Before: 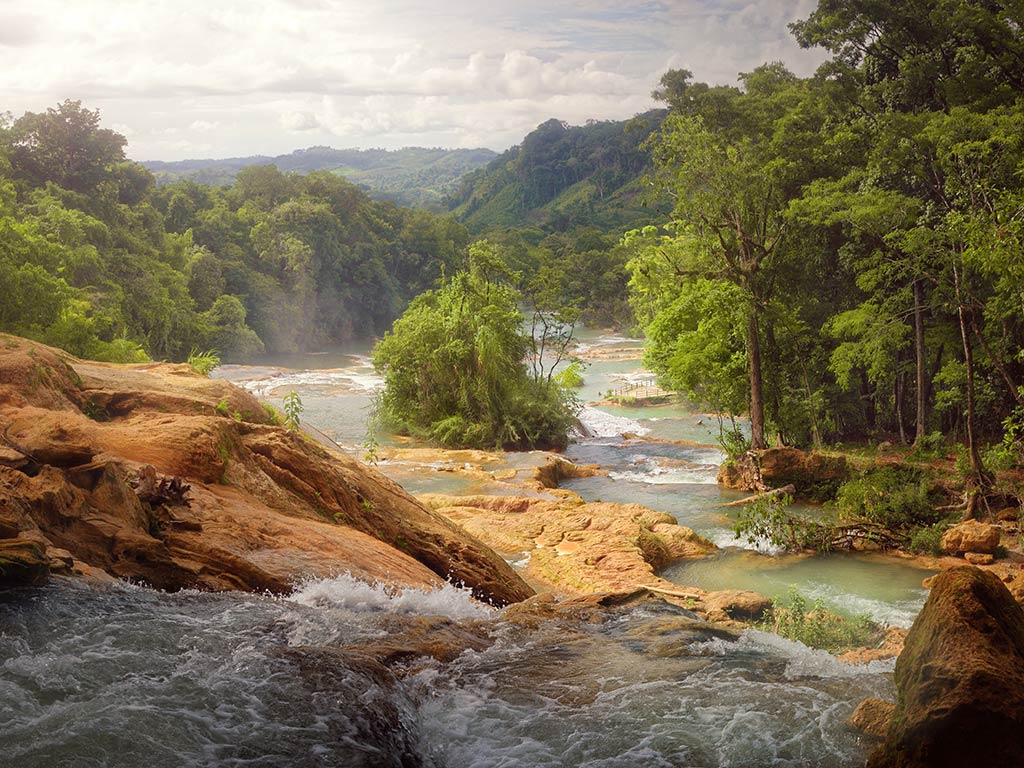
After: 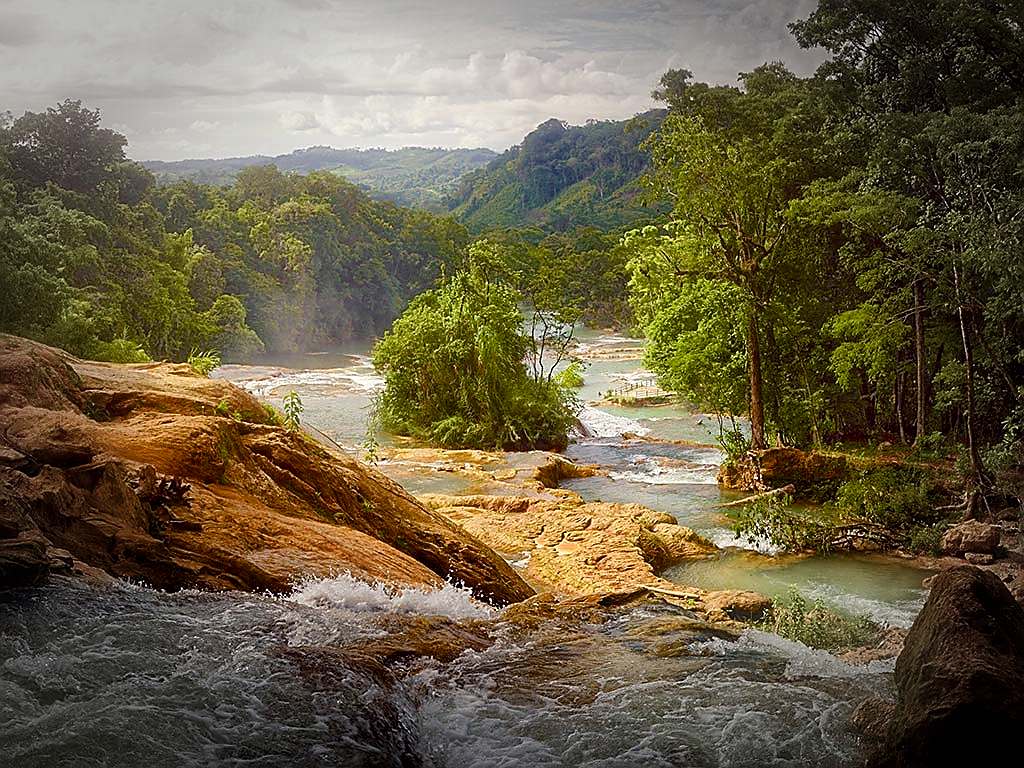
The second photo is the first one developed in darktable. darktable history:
sharpen: radius 1.364, amount 1.237, threshold 0.797
local contrast: highlights 100%, shadows 100%, detail 119%, midtone range 0.2
color balance rgb: perceptual saturation grading › global saturation 20%, perceptual saturation grading › highlights -25.489%, perceptual saturation grading › shadows 49.754%, saturation formula JzAzBz (2021)
vignetting: fall-off start 66.88%, fall-off radius 39.85%, automatic ratio true, width/height ratio 0.678, unbound false
